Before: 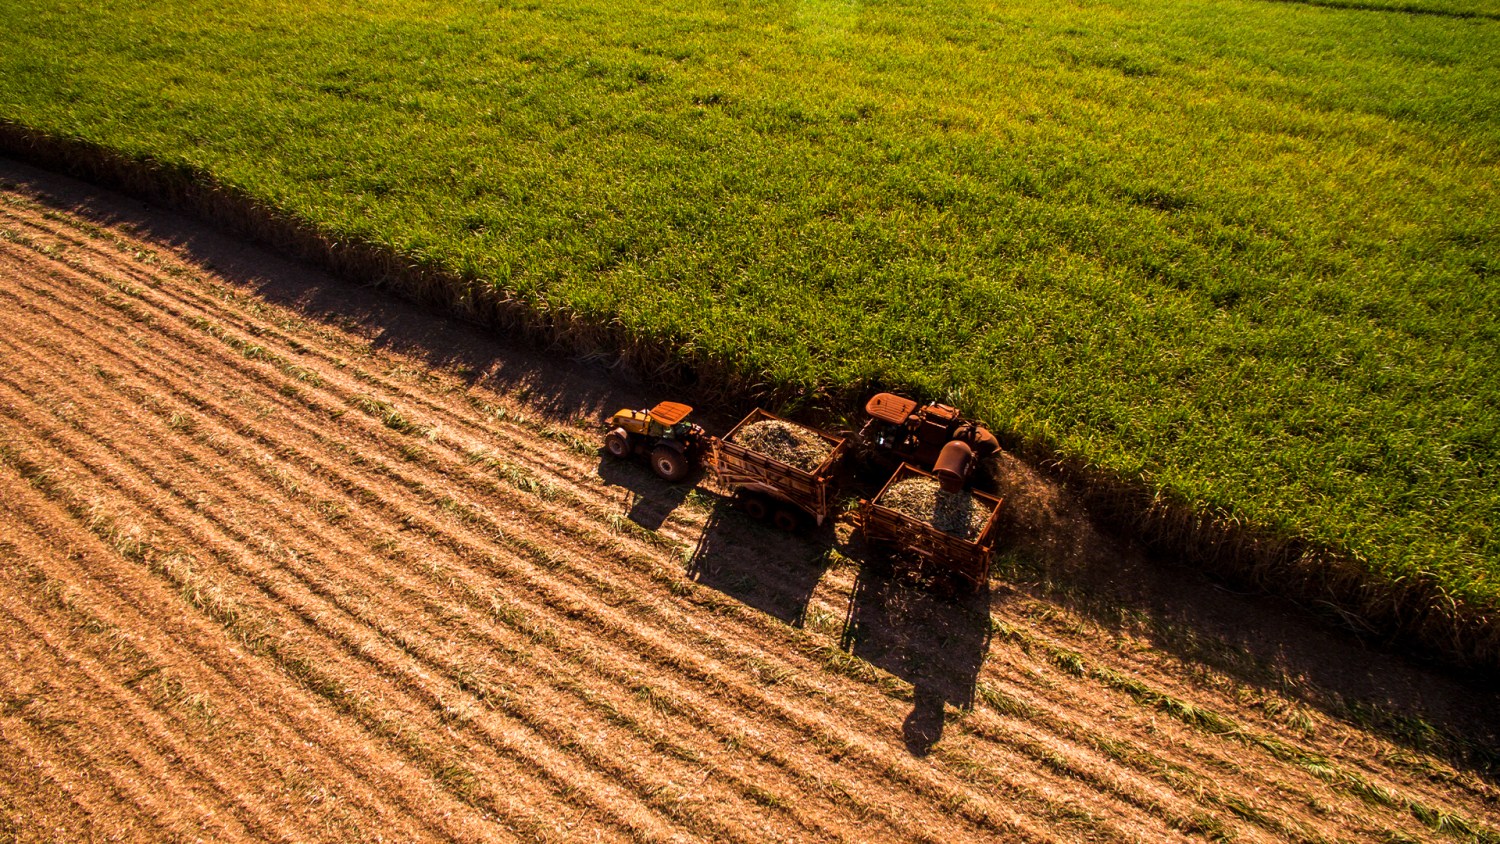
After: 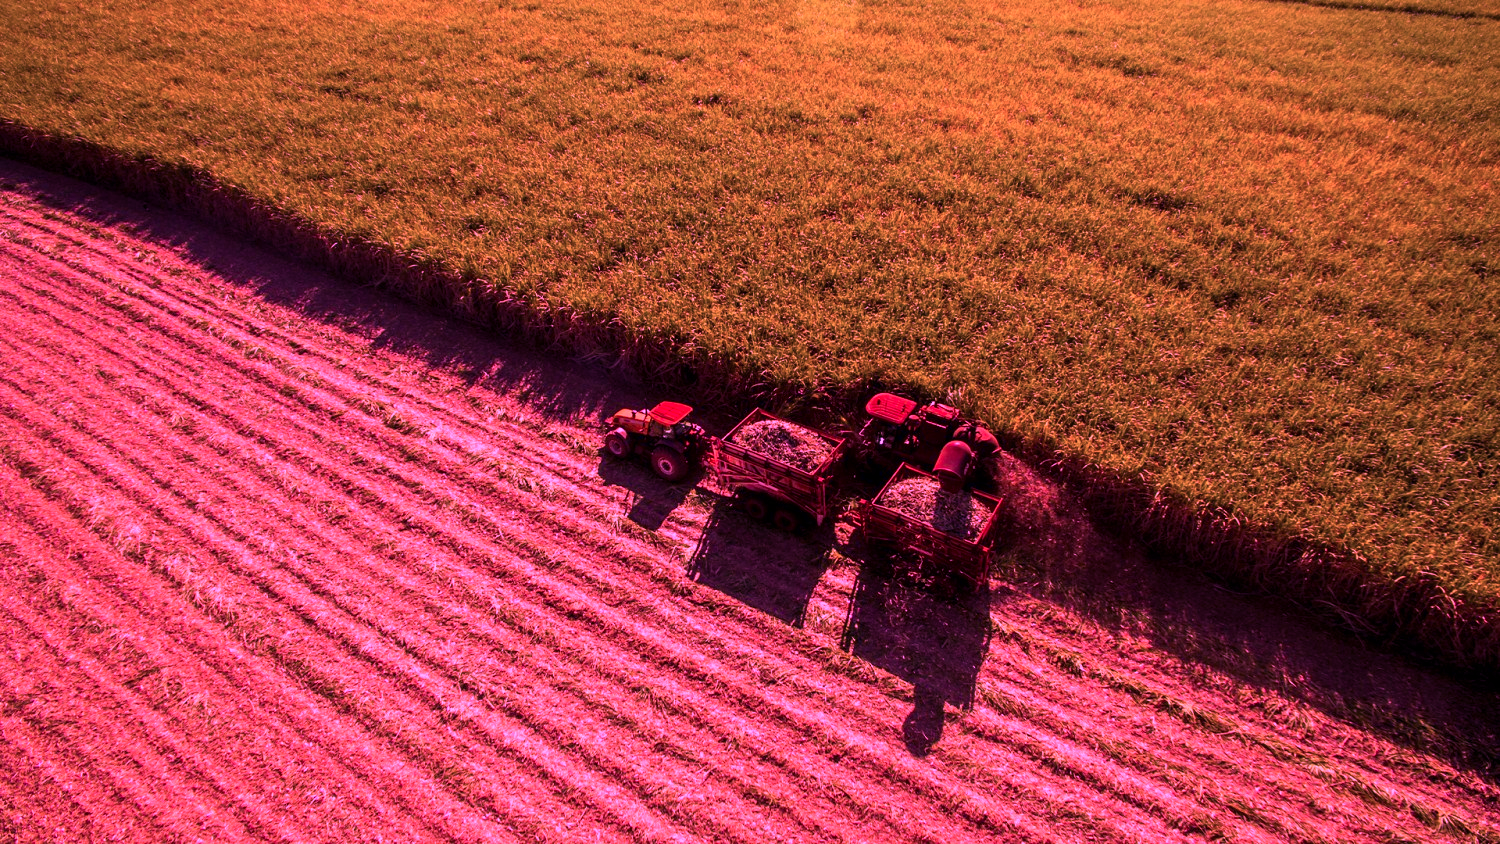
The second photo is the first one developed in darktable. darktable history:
color calibration: output colorfulness [0, 0.315, 0, 0], illuminant custom, x 0.261, y 0.52, temperature 7014.42 K
tone equalizer: edges refinement/feathering 500, mask exposure compensation -1.57 EV, preserve details no
